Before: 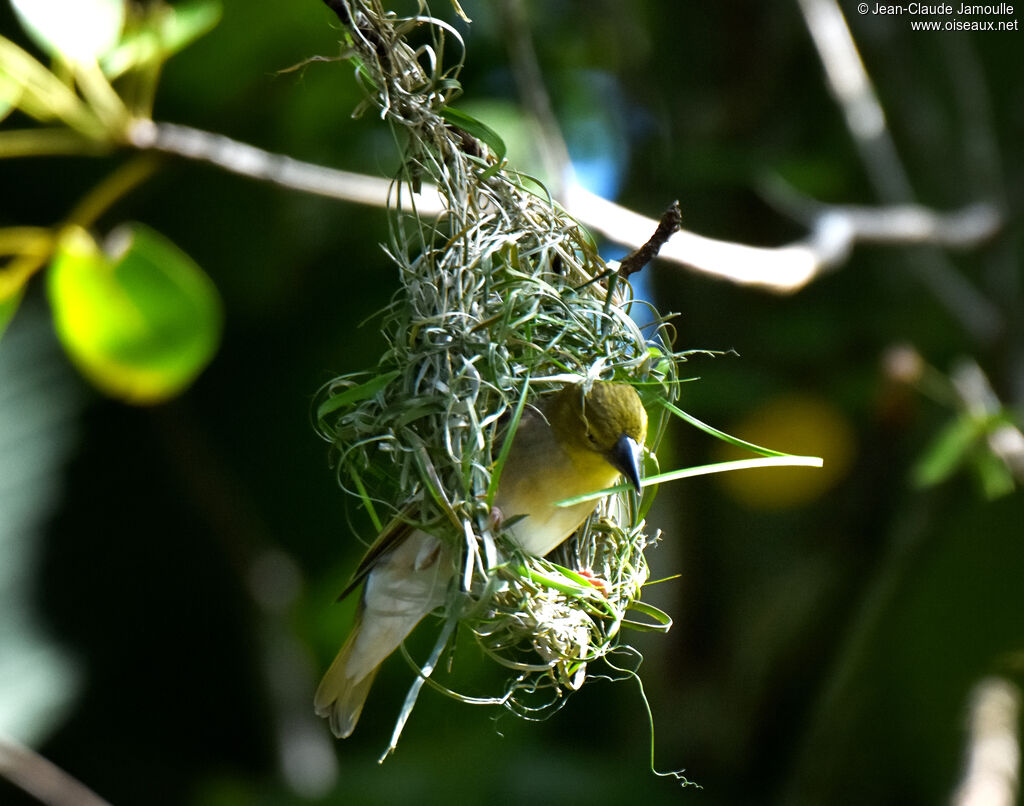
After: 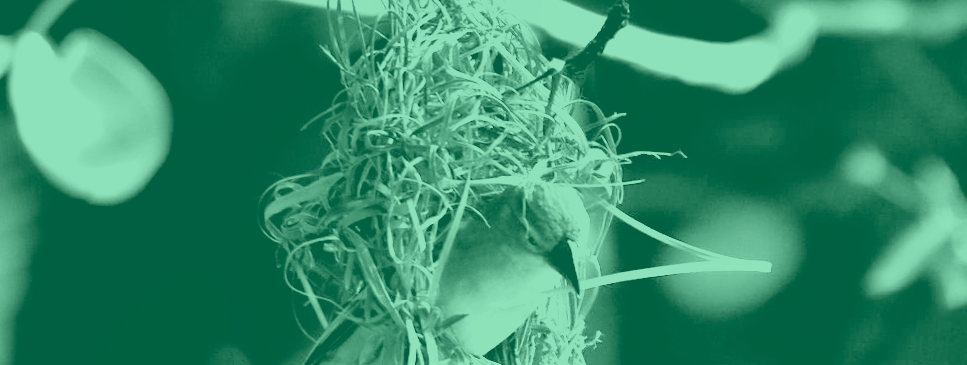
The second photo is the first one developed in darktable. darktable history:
color calibration: output R [1.422, -0.35, -0.252, 0], output G [-0.238, 1.259, -0.084, 0], output B [-0.081, -0.196, 1.58, 0], output brightness [0.49, 0.671, -0.57, 0], illuminant same as pipeline (D50), adaptation none (bypass), saturation algorithm version 1 (2020)
crop and rotate: top 26.056%, bottom 25.543%
shadows and highlights: white point adjustment -3.64, highlights -63.34, highlights color adjustment 42%, soften with gaussian
filmic rgb: black relative exposure -3.63 EV, white relative exposure 2.16 EV, hardness 3.62
colorize: hue 147.6°, saturation 65%, lightness 21.64%
white balance: red 1.004, blue 1.024
rotate and perspective: rotation 0.062°, lens shift (vertical) 0.115, lens shift (horizontal) -0.133, crop left 0.047, crop right 0.94, crop top 0.061, crop bottom 0.94
